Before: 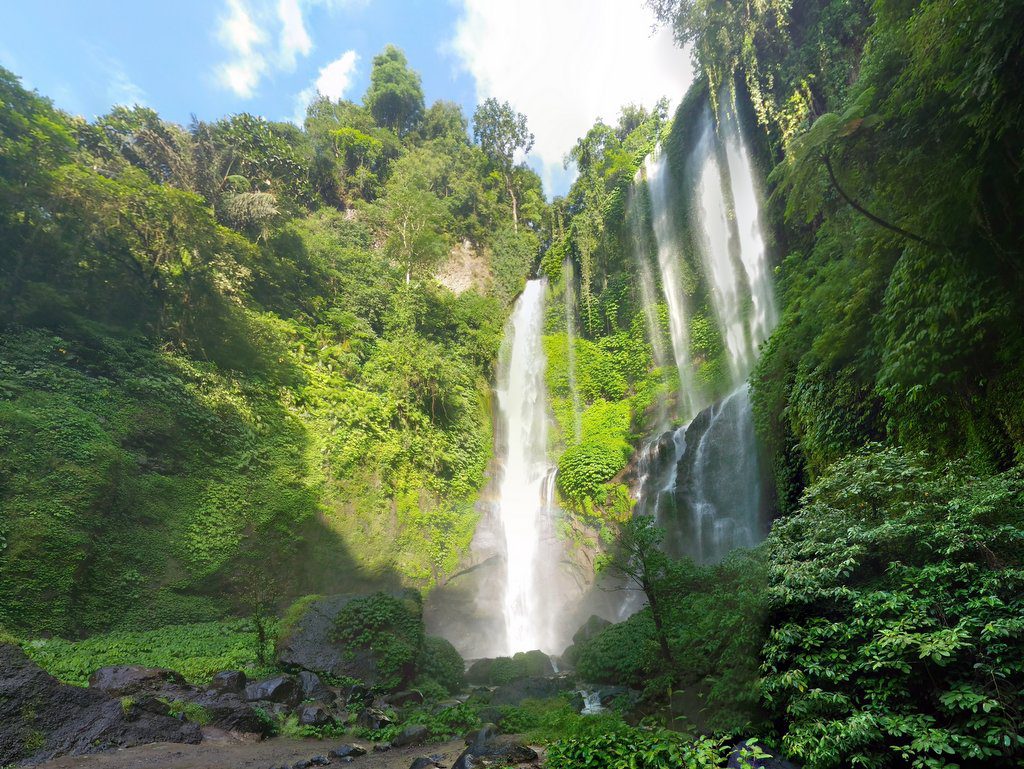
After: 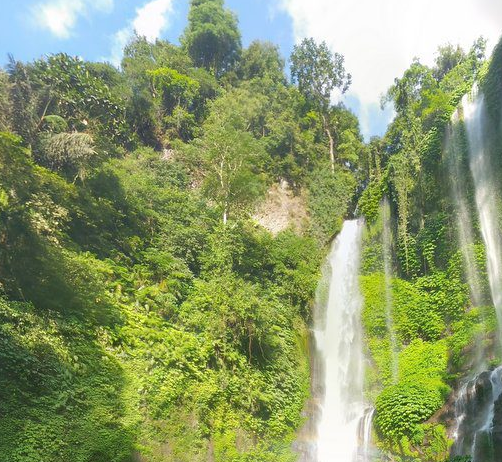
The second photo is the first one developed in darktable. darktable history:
crop: left 17.934%, top 7.828%, right 33.038%, bottom 32.076%
